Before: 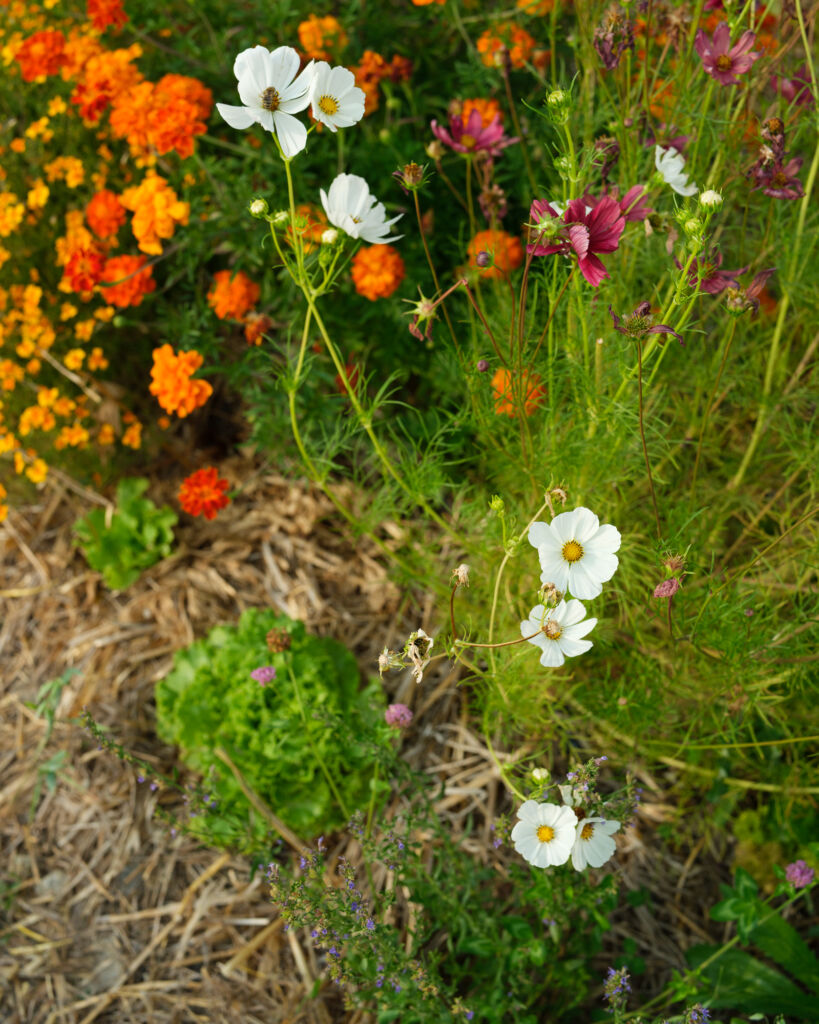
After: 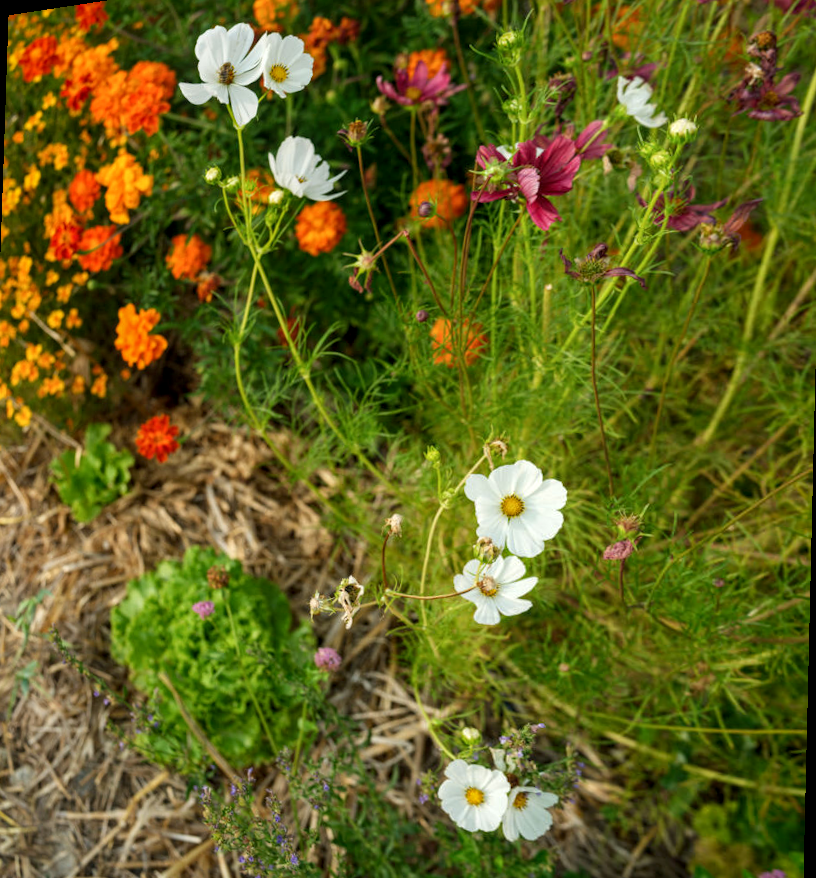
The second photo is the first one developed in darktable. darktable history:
local contrast: on, module defaults
rotate and perspective: rotation 1.69°, lens shift (vertical) -0.023, lens shift (horizontal) -0.291, crop left 0.025, crop right 0.988, crop top 0.092, crop bottom 0.842
shadows and highlights: shadows -24.28, highlights 49.77, soften with gaussian
